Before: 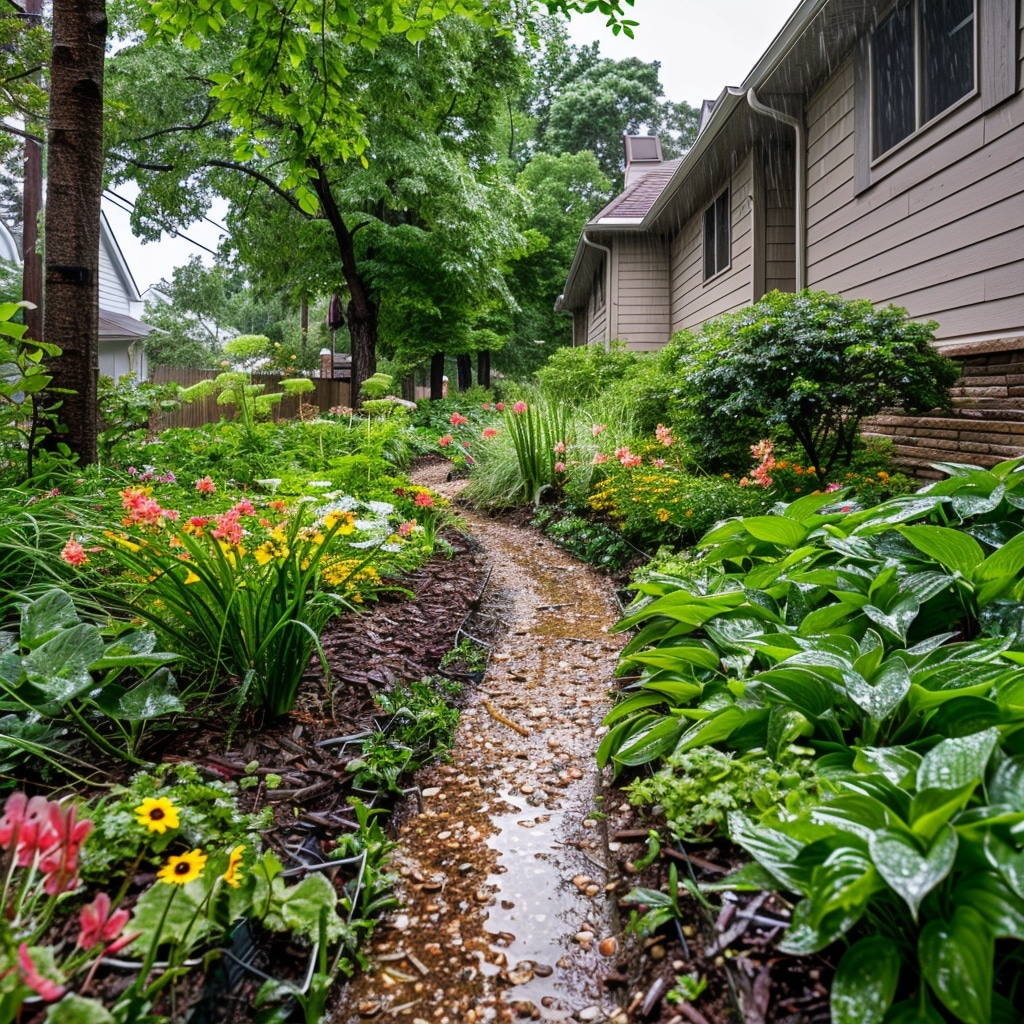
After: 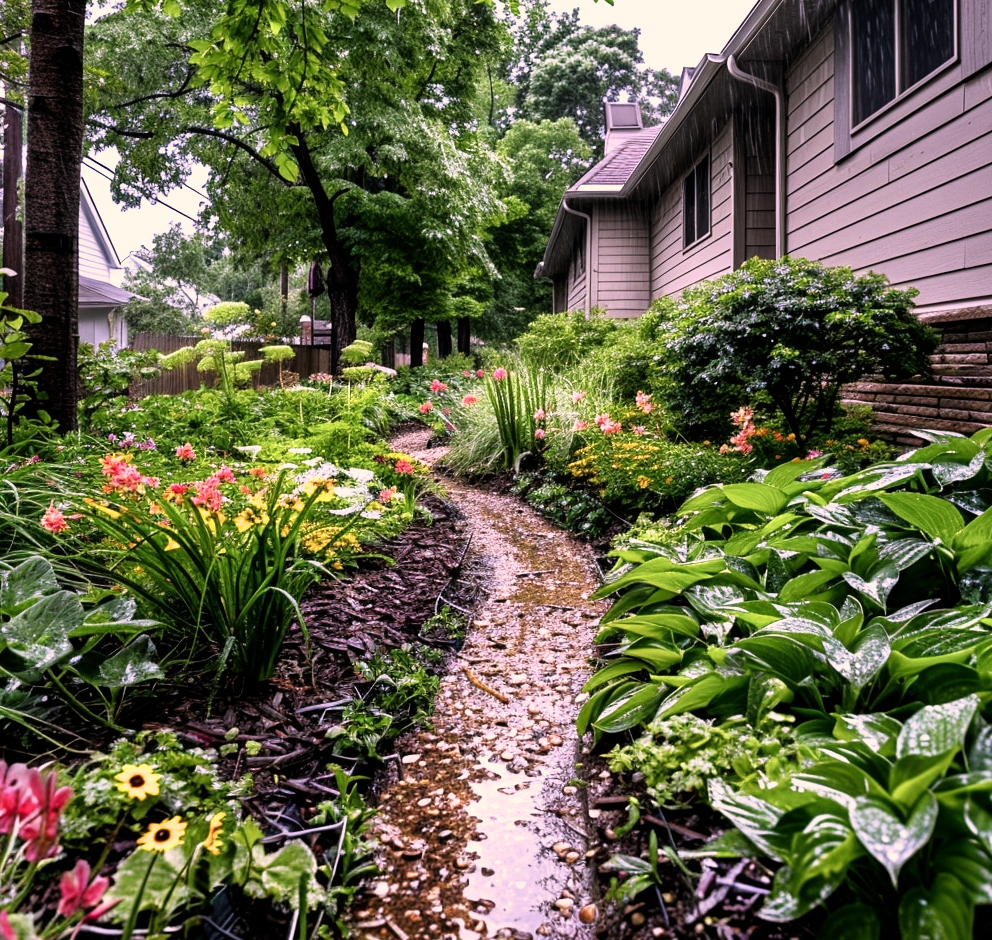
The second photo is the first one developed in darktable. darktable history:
crop: left 1.964%, top 3.251%, right 1.122%, bottom 4.933%
white balance: red 0.974, blue 1.044
filmic rgb: white relative exposure 2.2 EV, hardness 6.97
color correction: highlights a* 11.96, highlights b* 11.58
tone equalizer: on, module defaults
color calibration: illuminant custom, x 0.363, y 0.385, temperature 4528.03 K
